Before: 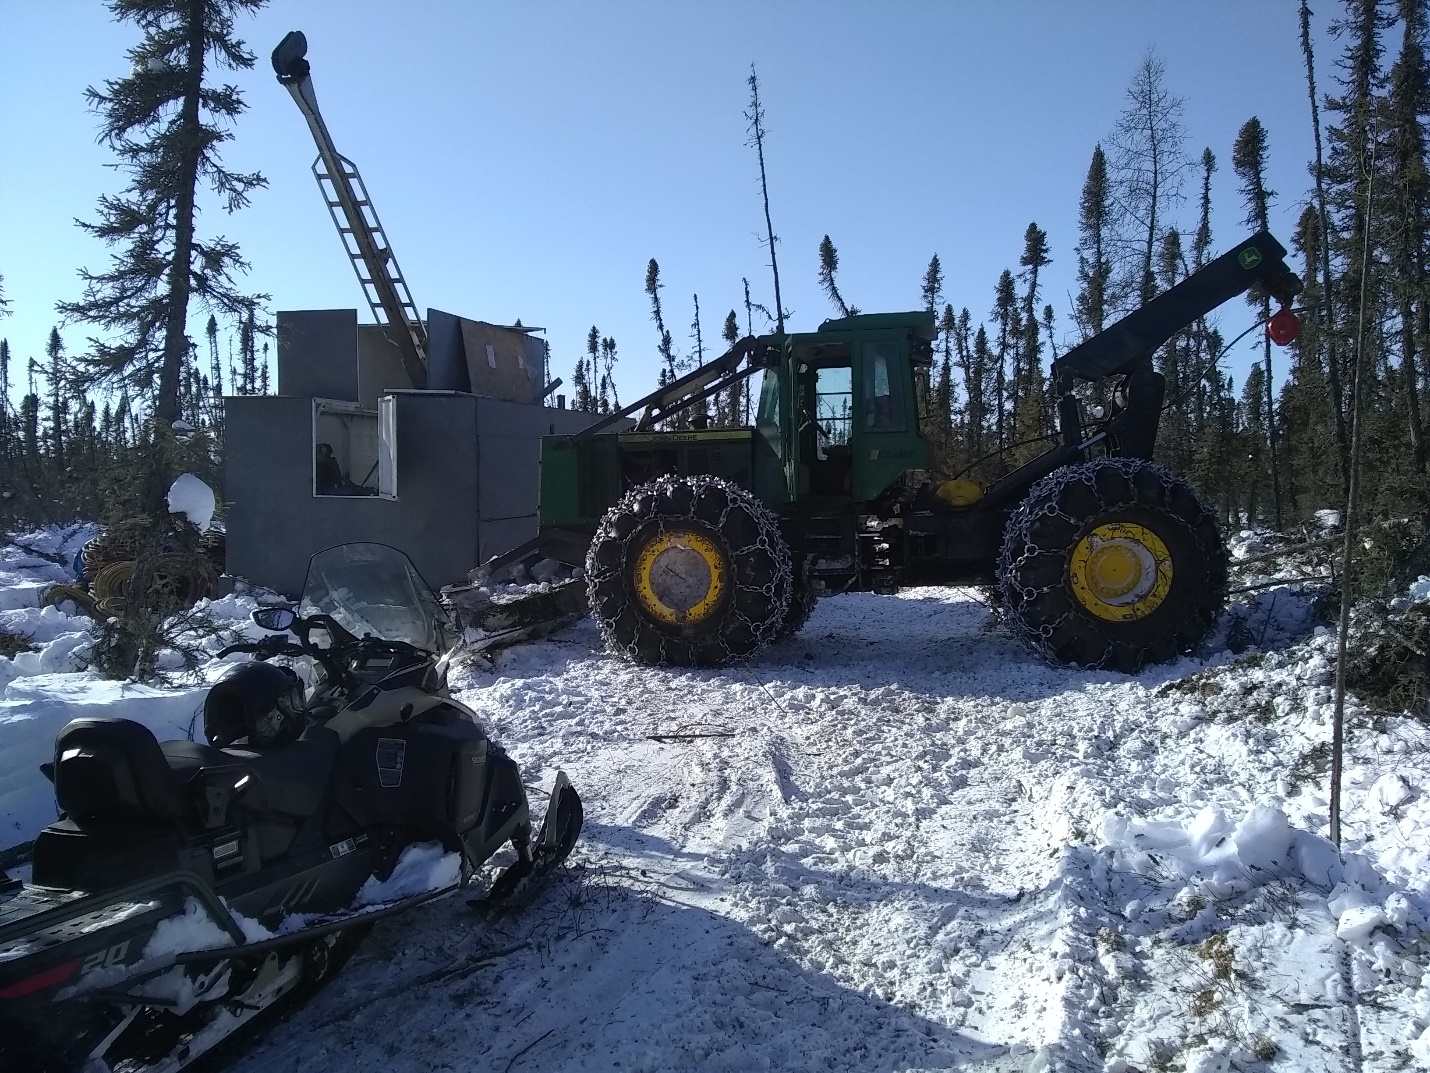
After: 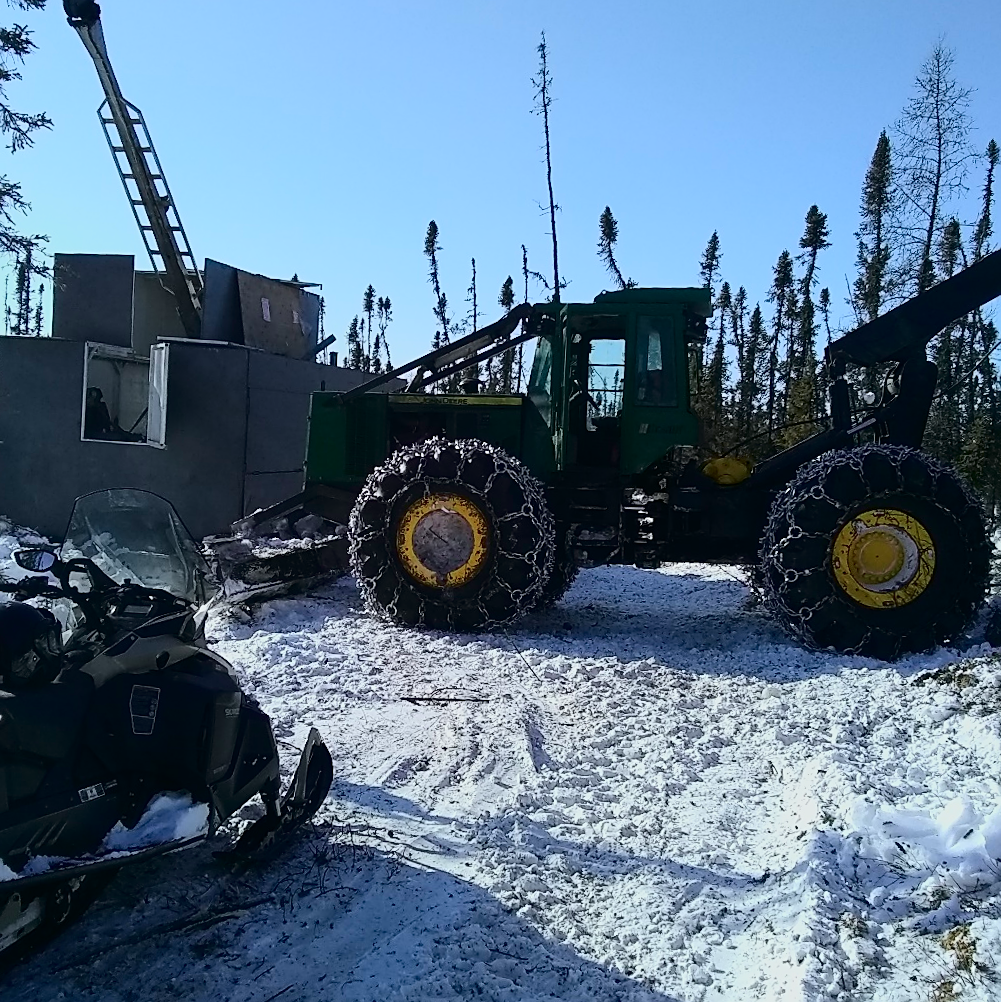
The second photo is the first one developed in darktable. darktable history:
tone curve: curves: ch0 [(0, 0) (0.128, 0.068) (0.292, 0.274) (0.453, 0.507) (0.653, 0.717) (0.785, 0.817) (0.995, 0.917)]; ch1 [(0, 0) (0.384, 0.365) (0.463, 0.447) (0.486, 0.474) (0.503, 0.497) (0.52, 0.525) (0.559, 0.591) (0.583, 0.623) (0.672, 0.699) (0.766, 0.773) (1, 1)]; ch2 [(0, 0) (0.374, 0.344) (0.446, 0.443) (0.501, 0.5) (0.527, 0.549) (0.565, 0.582) (0.624, 0.632) (1, 1)], color space Lab, independent channels, preserve colors none
sharpen: on, module defaults
crop and rotate: angle -3.08°, left 14.098%, top 0.036%, right 10.957%, bottom 0.027%
